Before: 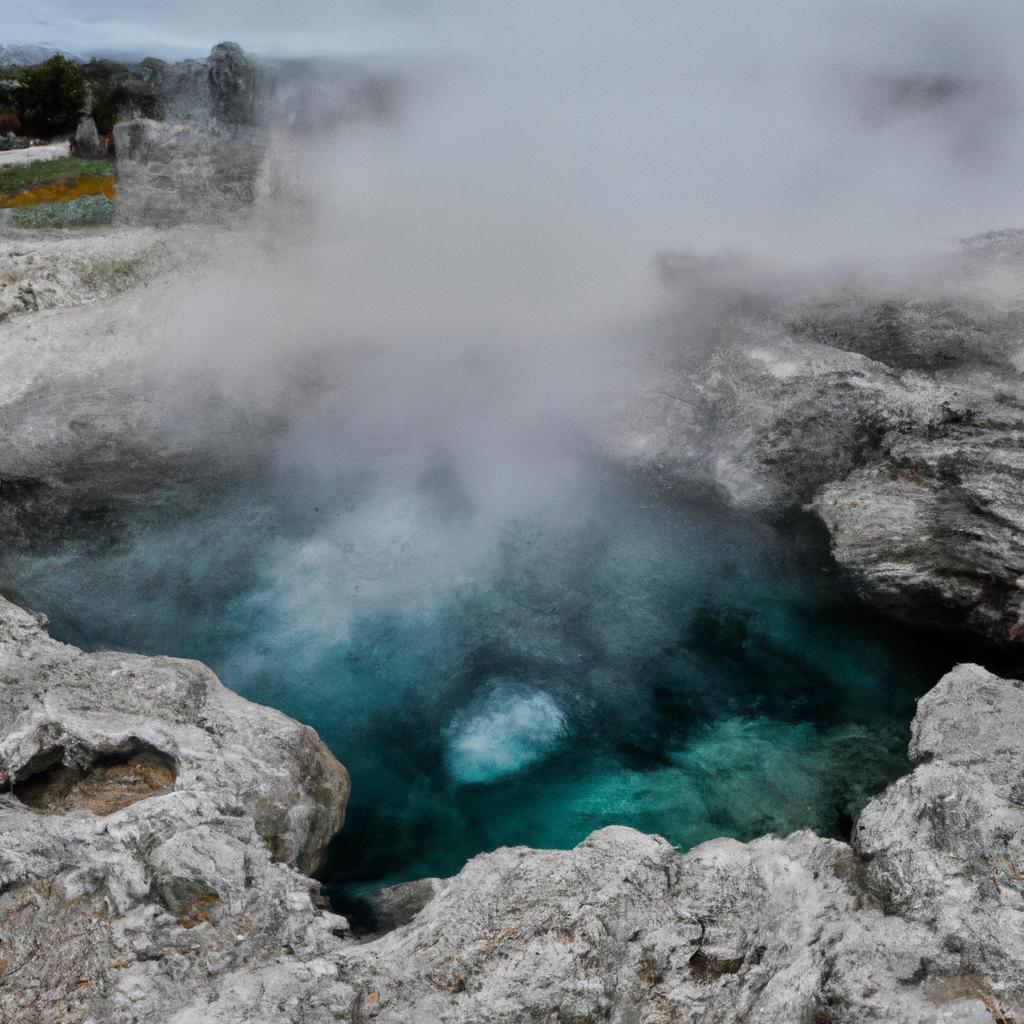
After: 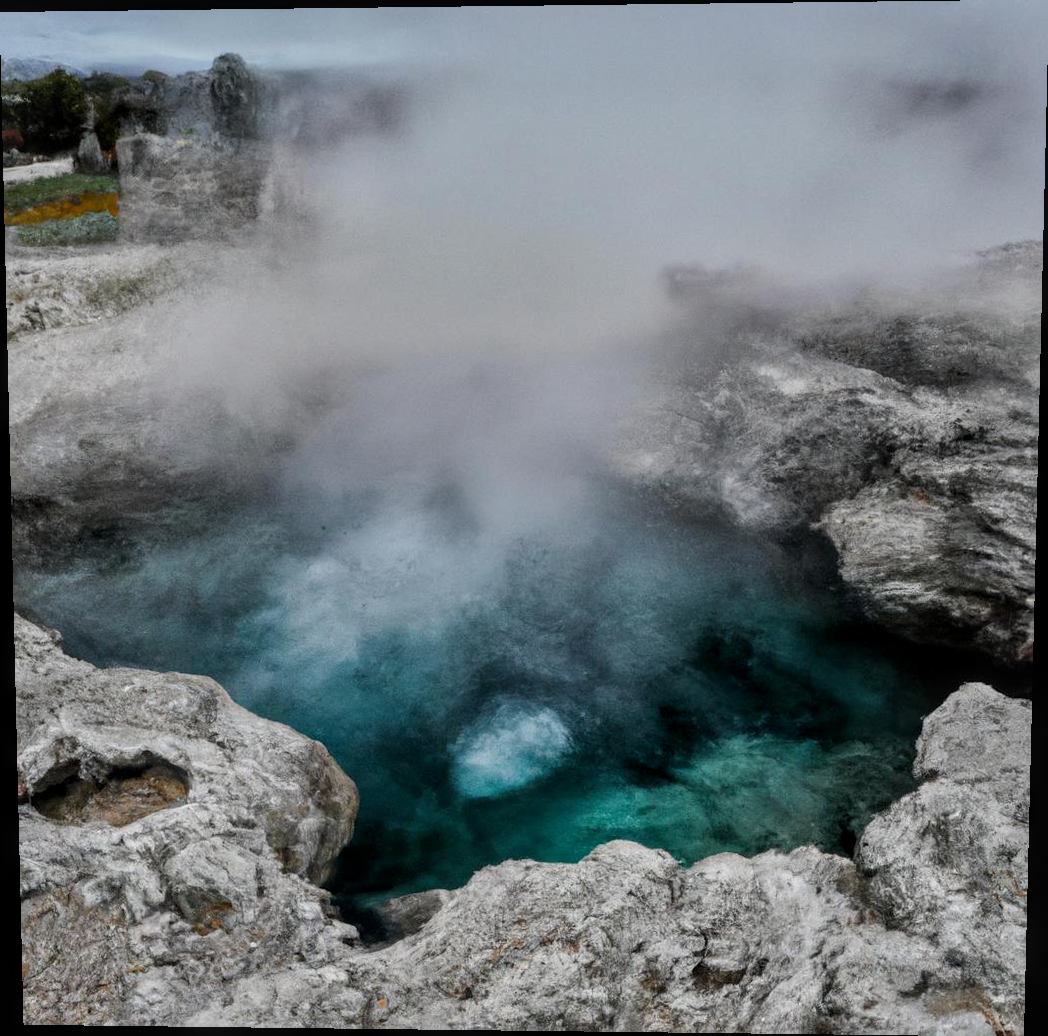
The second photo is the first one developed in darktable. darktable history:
local contrast: on, module defaults
rotate and perspective: lens shift (vertical) 0.048, lens shift (horizontal) -0.024, automatic cropping off
